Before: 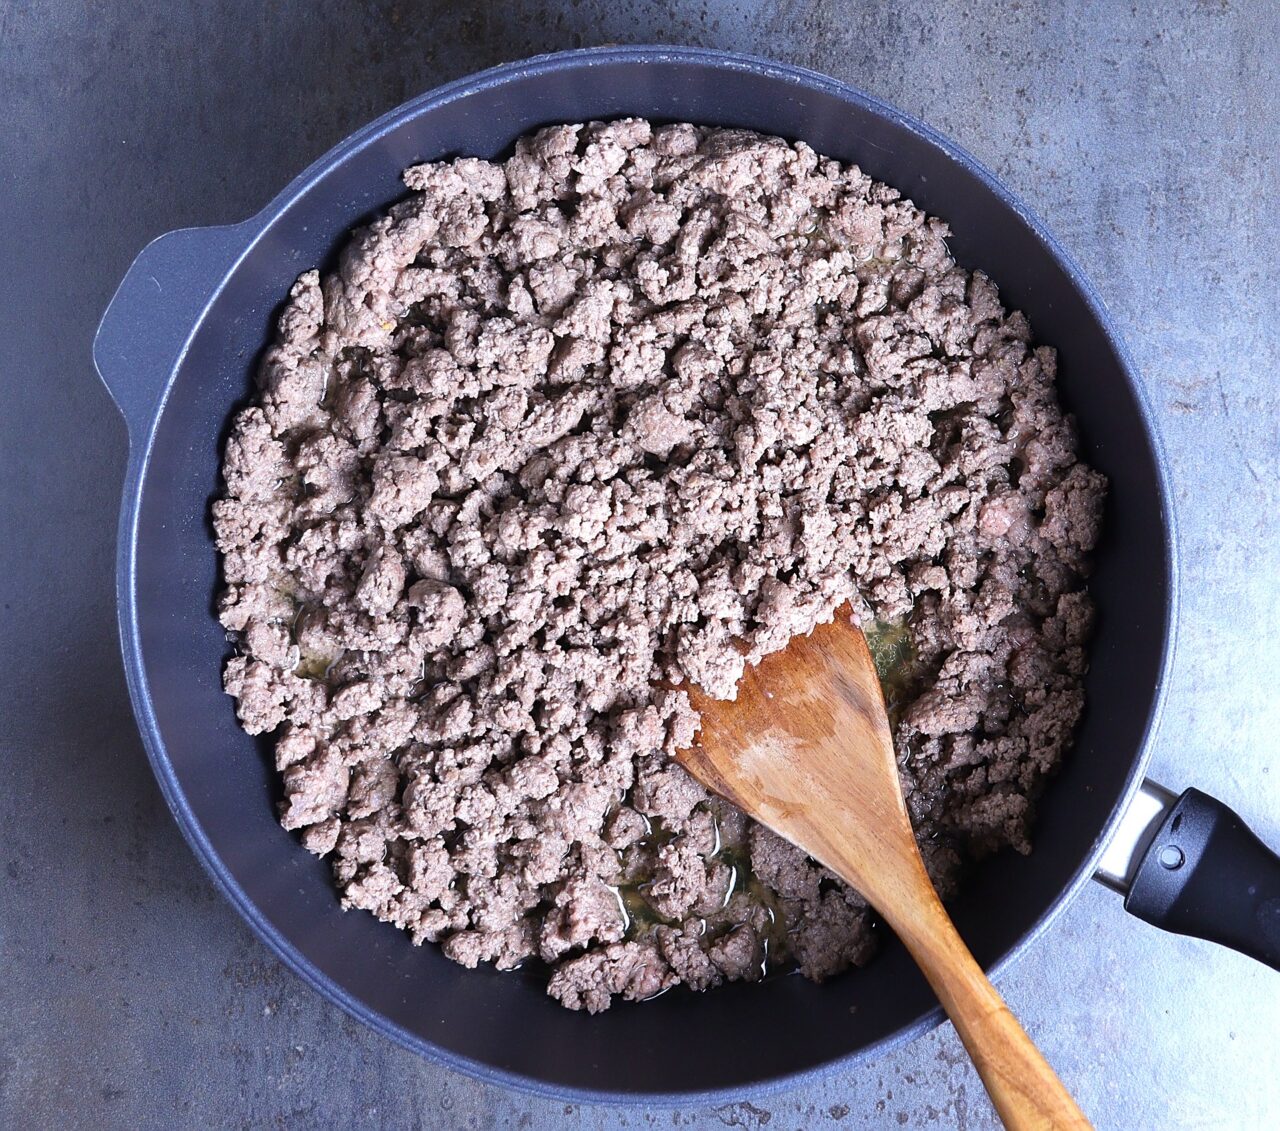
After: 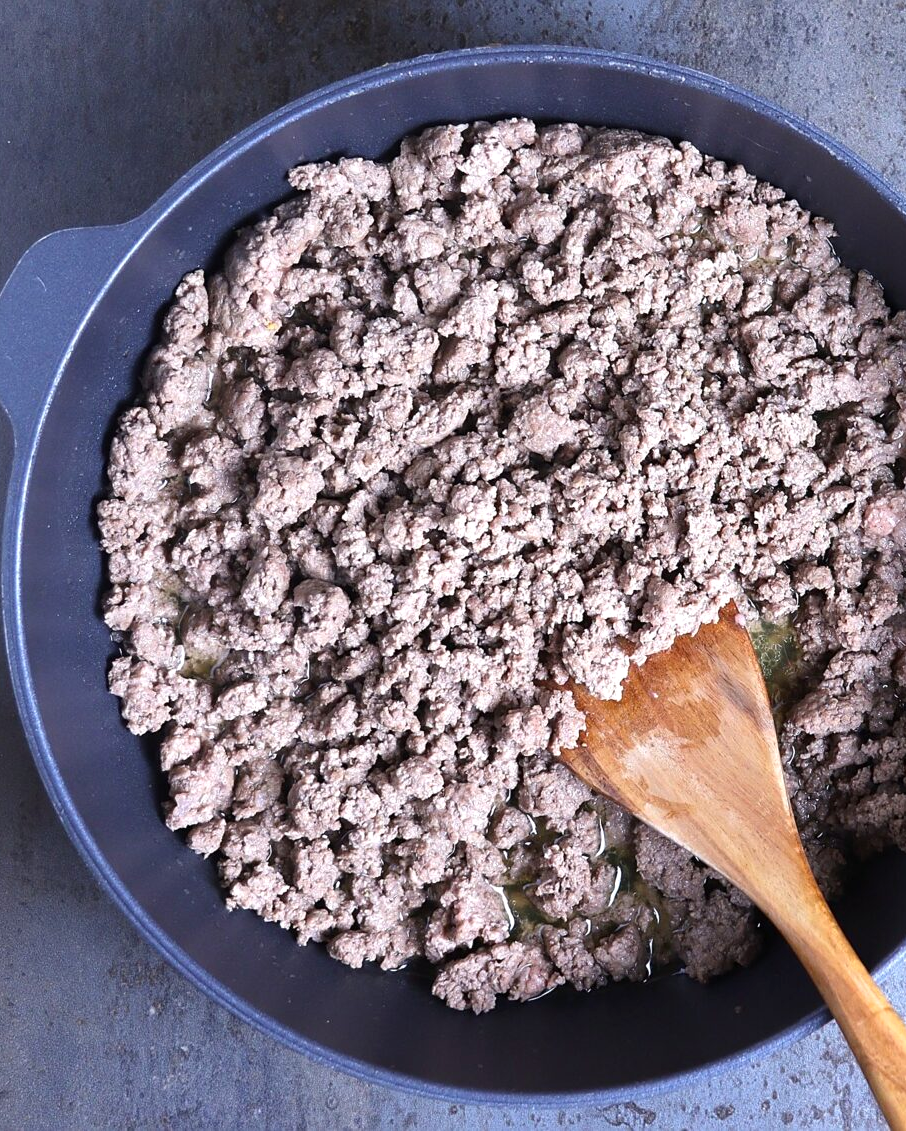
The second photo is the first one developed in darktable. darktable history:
crop and rotate: left 9.061%, right 20.142%
exposure: exposure 0.161 EV, compensate highlight preservation false
